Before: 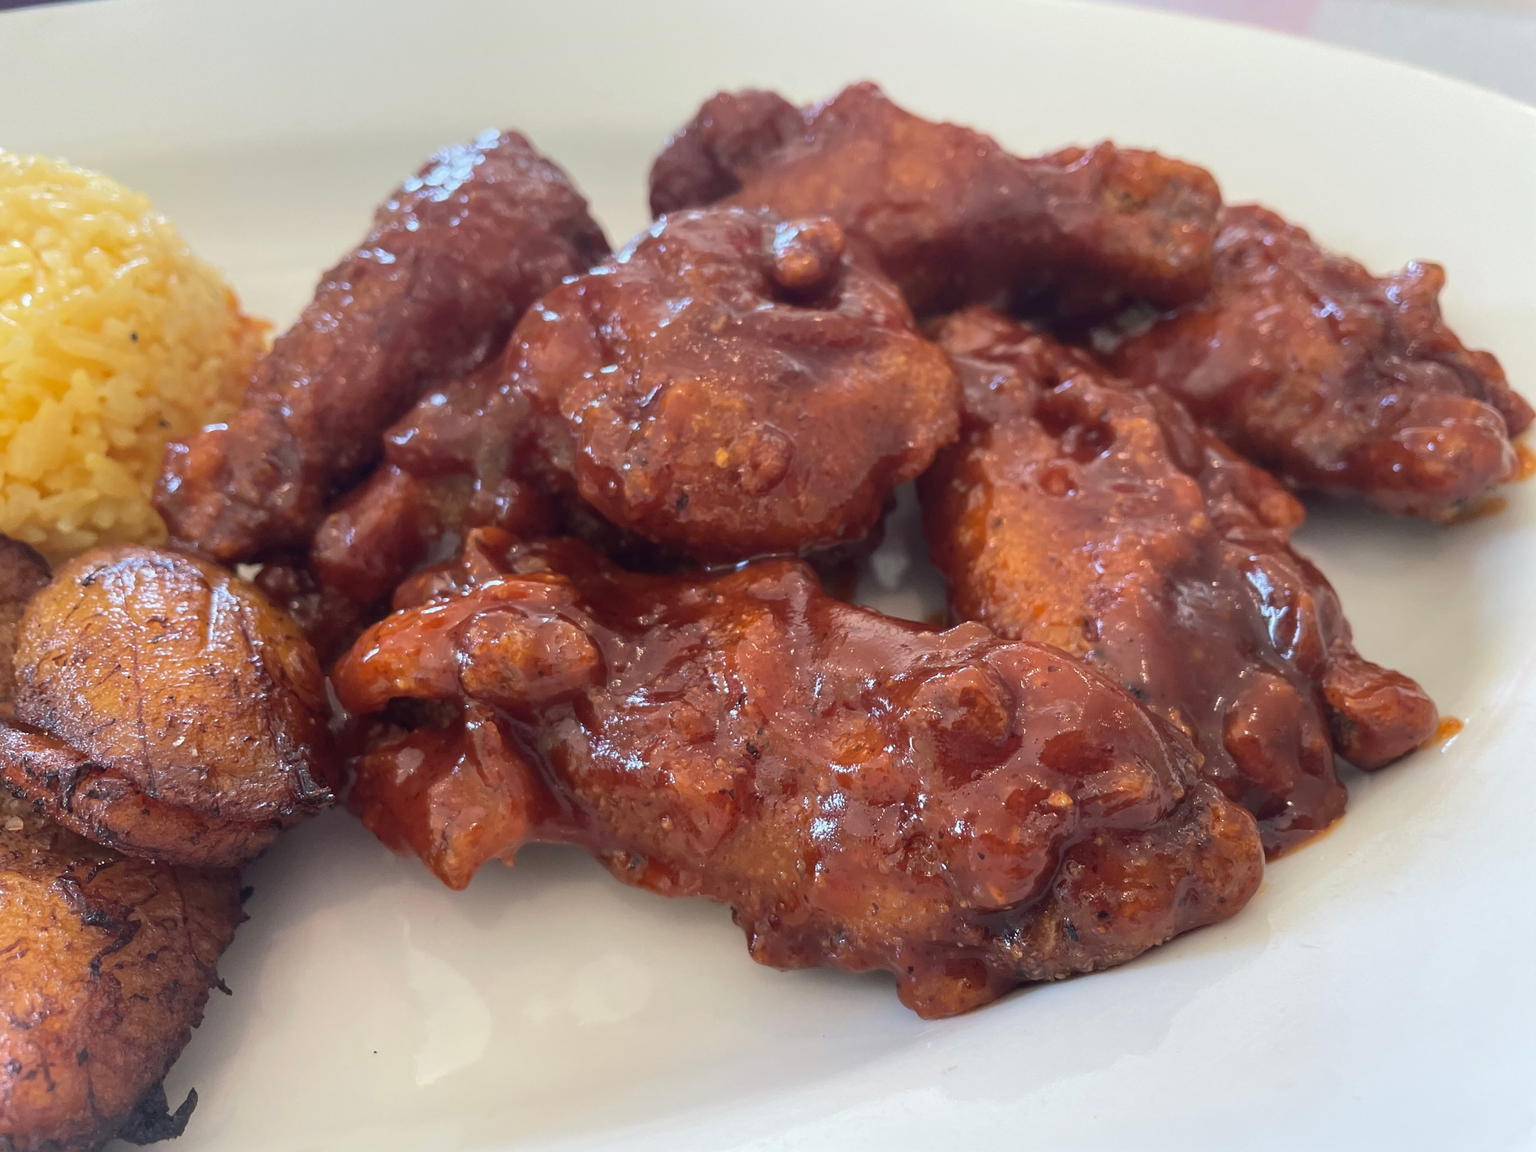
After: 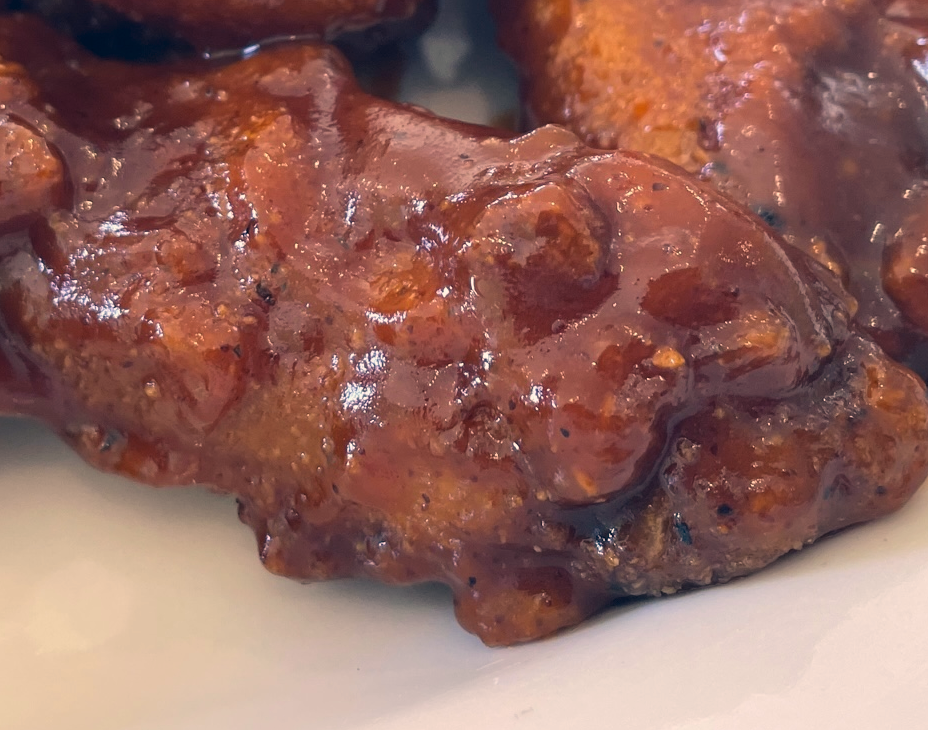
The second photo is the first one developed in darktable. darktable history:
crop: left 35.887%, top 45.739%, right 18.073%, bottom 5.935%
color correction: highlights a* 10.34, highlights b* 14.02, shadows a* -10.35, shadows b* -15.13
